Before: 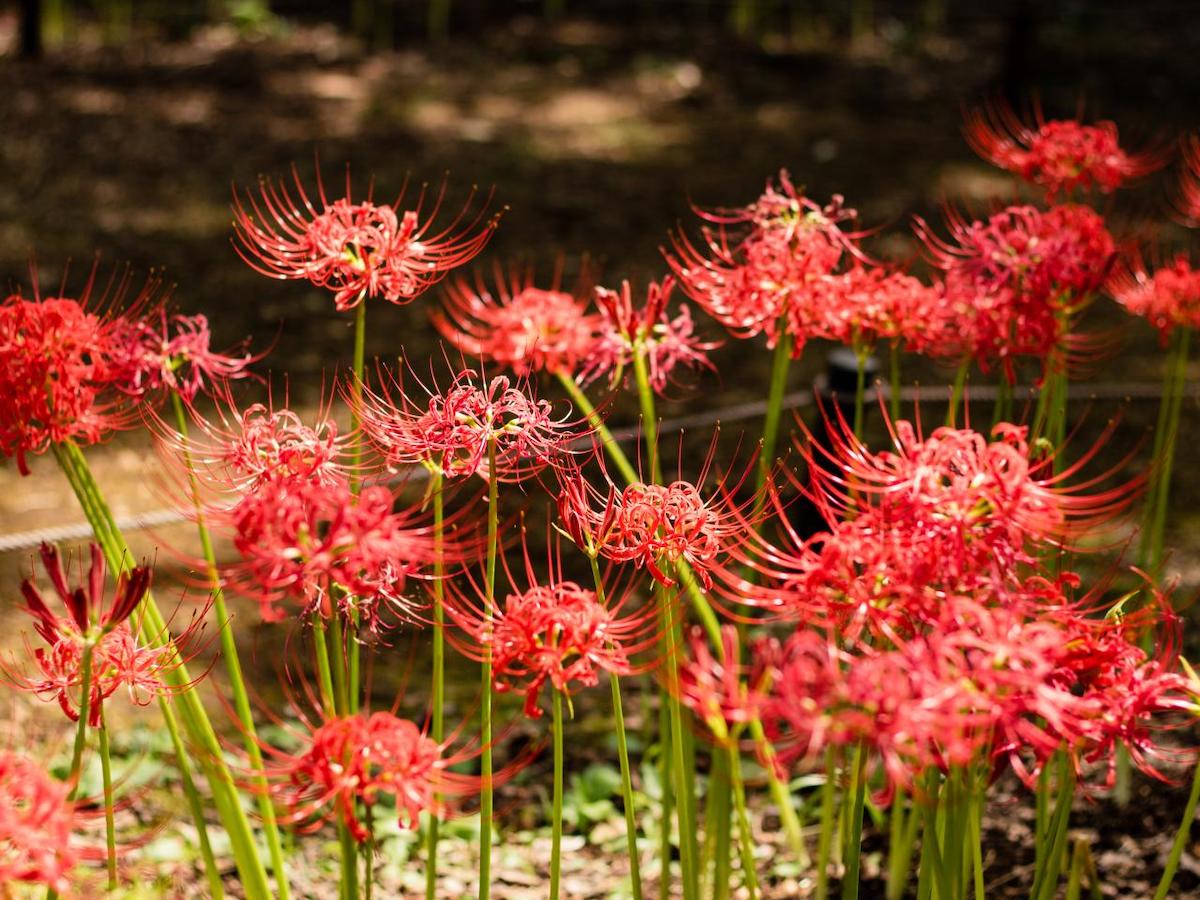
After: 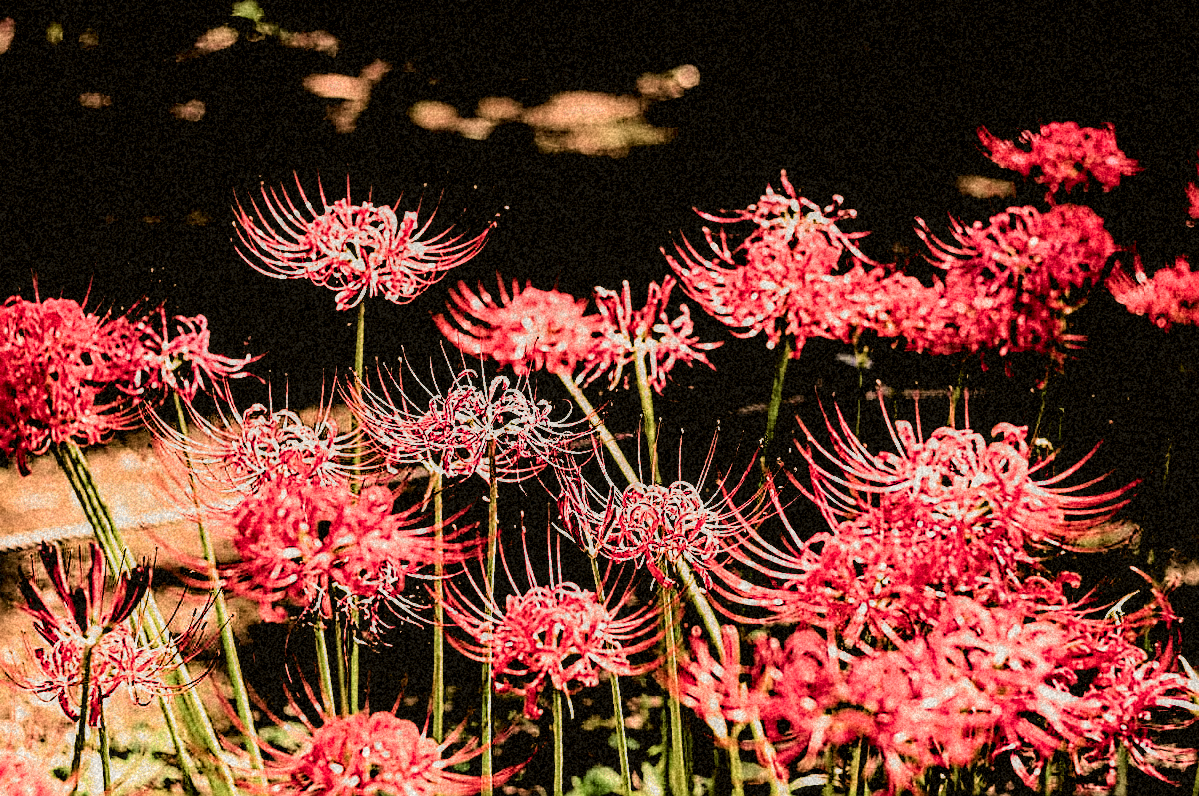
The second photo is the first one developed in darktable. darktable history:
sharpen: amount 2
filmic rgb: black relative exposure -1 EV, white relative exposure 2.05 EV, hardness 1.52, contrast 2.25, enable highlight reconstruction true
local contrast: detail 117%
grain: coarseness 46.9 ISO, strength 50.21%, mid-tones bias 0%
tone curve: curves: ch0 [(0, 0) (0.091, 0.066) (0.184, 0.16) (0.491, 0.519) (0.748, 0.765) (1, 0.919)]; ch1 [(0, 0) (0.179, 0.173) (0.322, 0.32) (0.424, 0.424) (0.502, 0.504) (0.56, 0.575) (0.631, 0.675) (0.777, 0.806) (1, 1)]; ch2 [(0, 0) (0.434, 0.447) (0.485, 0.495) (0.524, 0.563) (0.676, 0.691) (1, 1)], color space Lab, independent channels, preserve colors none
color balance rgb: shadows lift › hue 87.51°, highlights gain › chroma 3.21%, highlights gain › hue 55.1°, global offset › chroma 0.15%, global offset › hue 253.66°, linear chroma grading › global chroma 0.5%
crop and rotate: top 0%, bottom 11.49%
